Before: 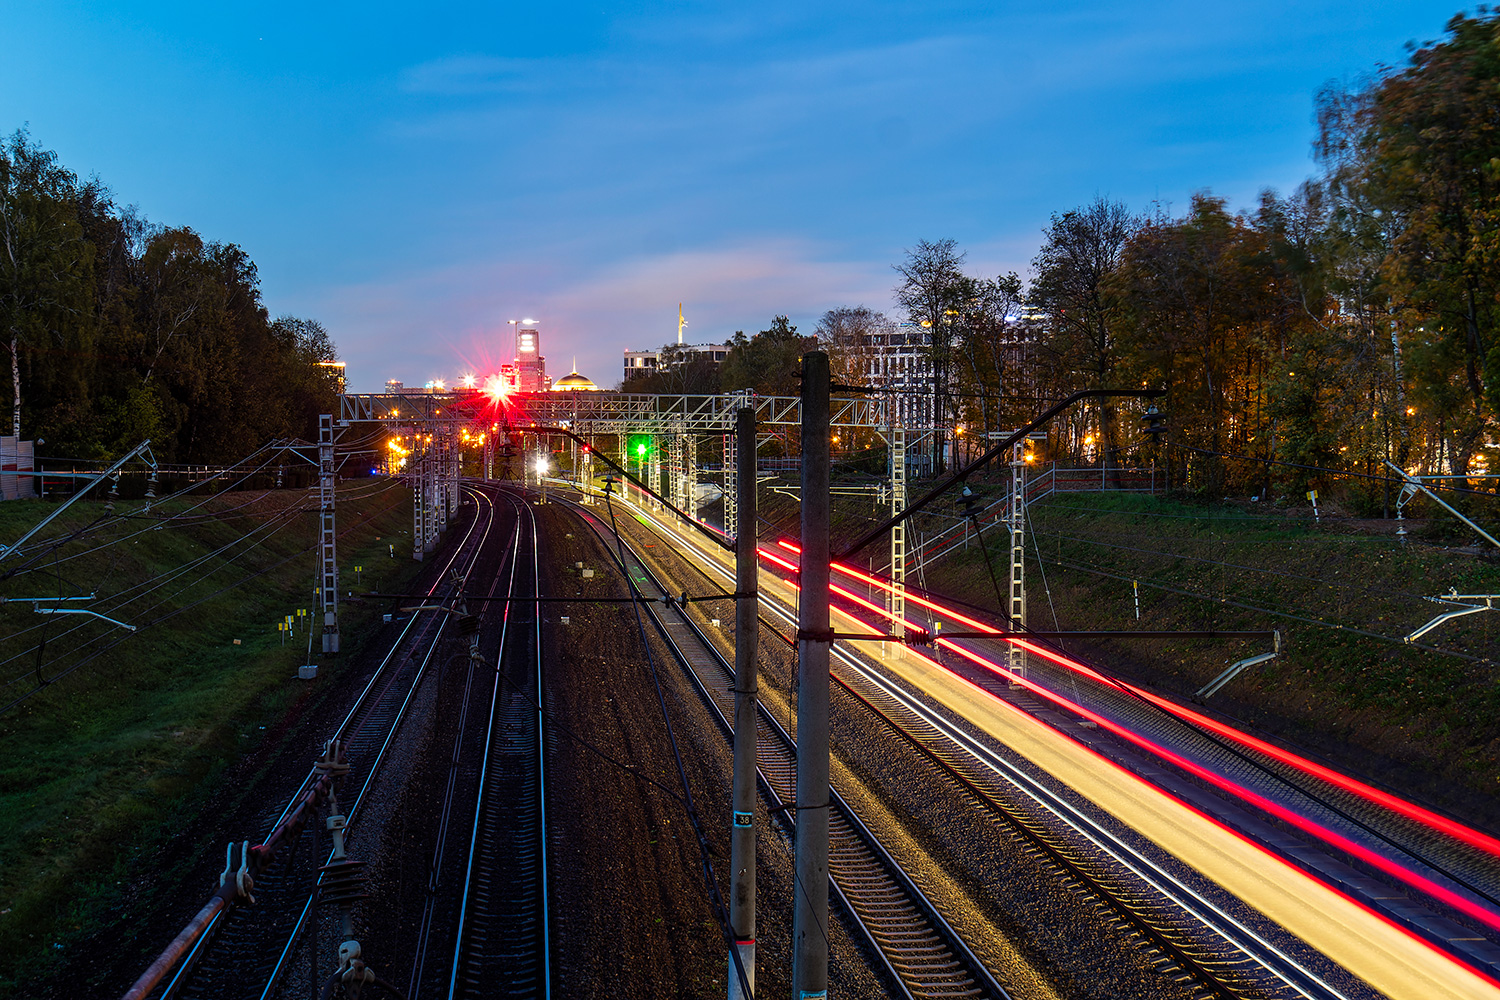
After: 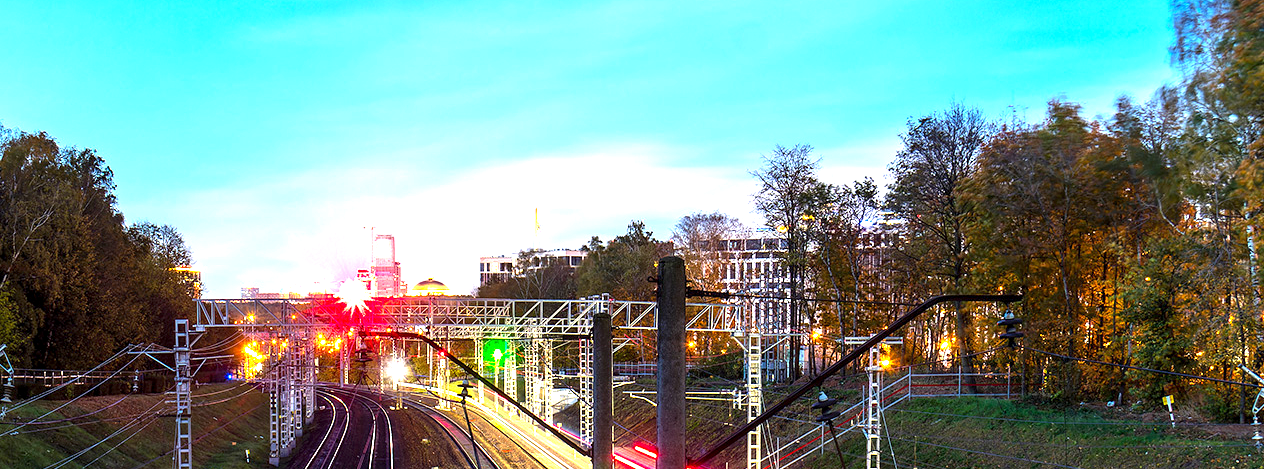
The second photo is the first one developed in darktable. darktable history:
crop and rotate: left 9.645%, top 9.503%, right 6.088%, bottom 43.544%
exposure: black level correction 0.001, exposure 1.737 EV, compensate highlight preservation false
